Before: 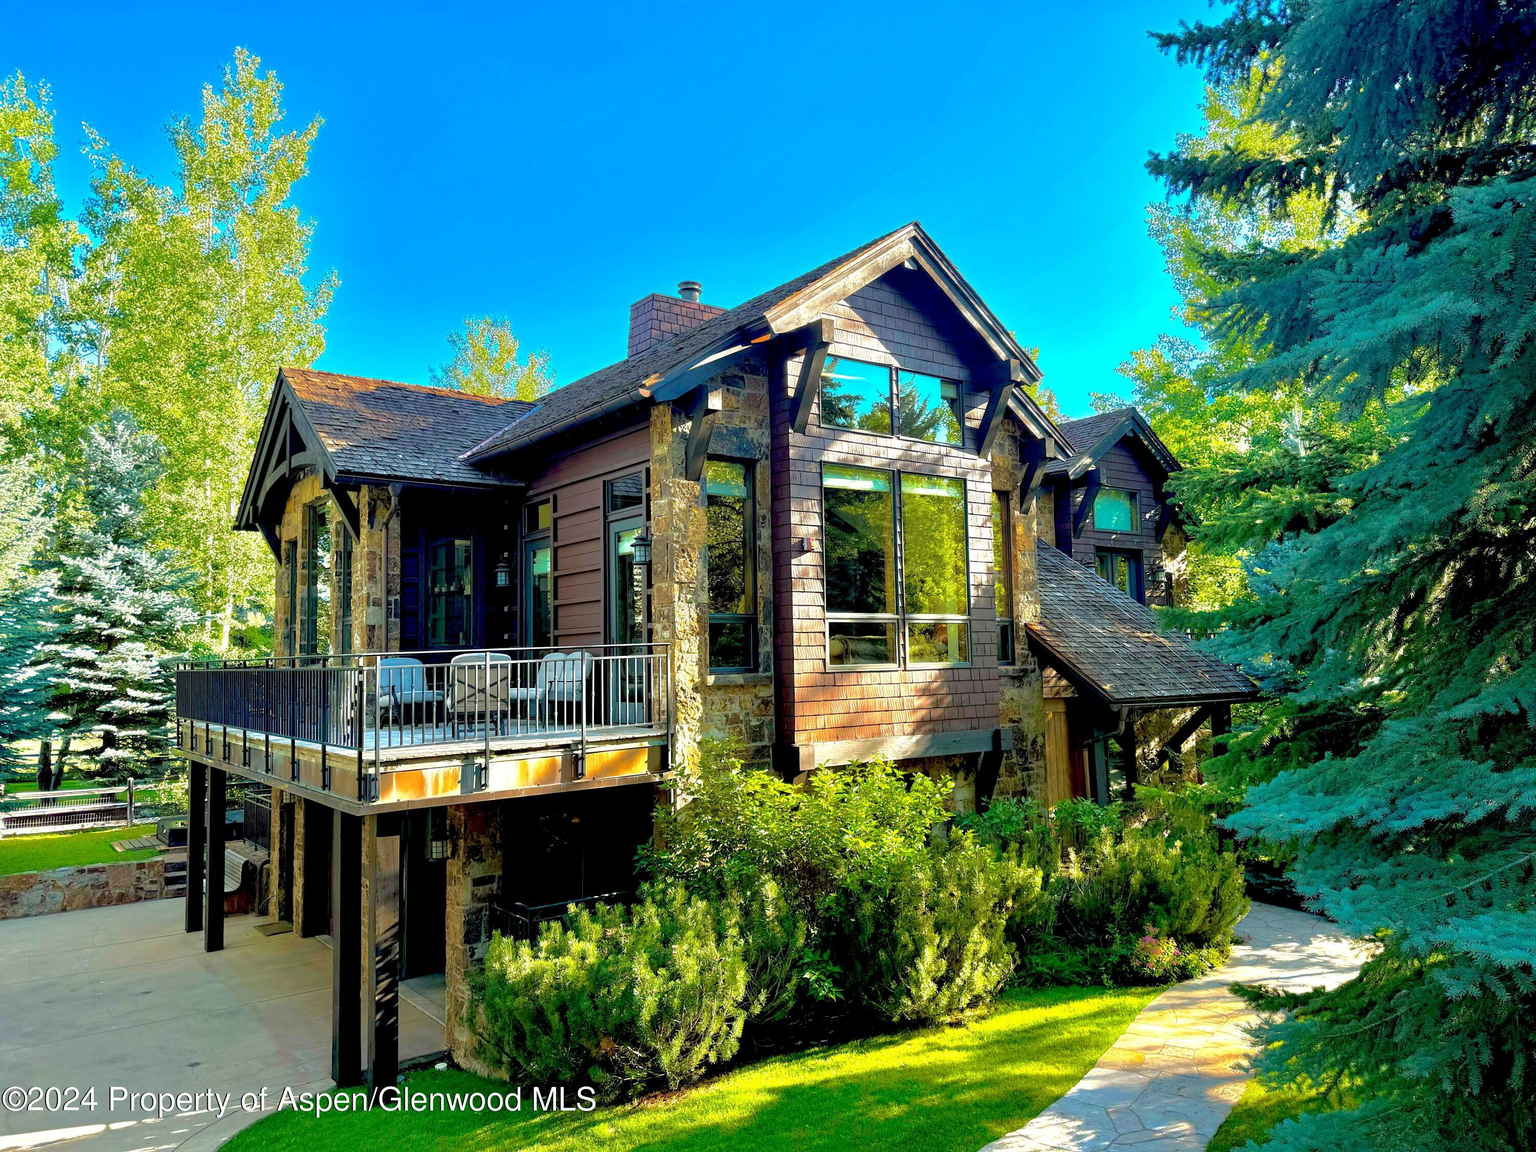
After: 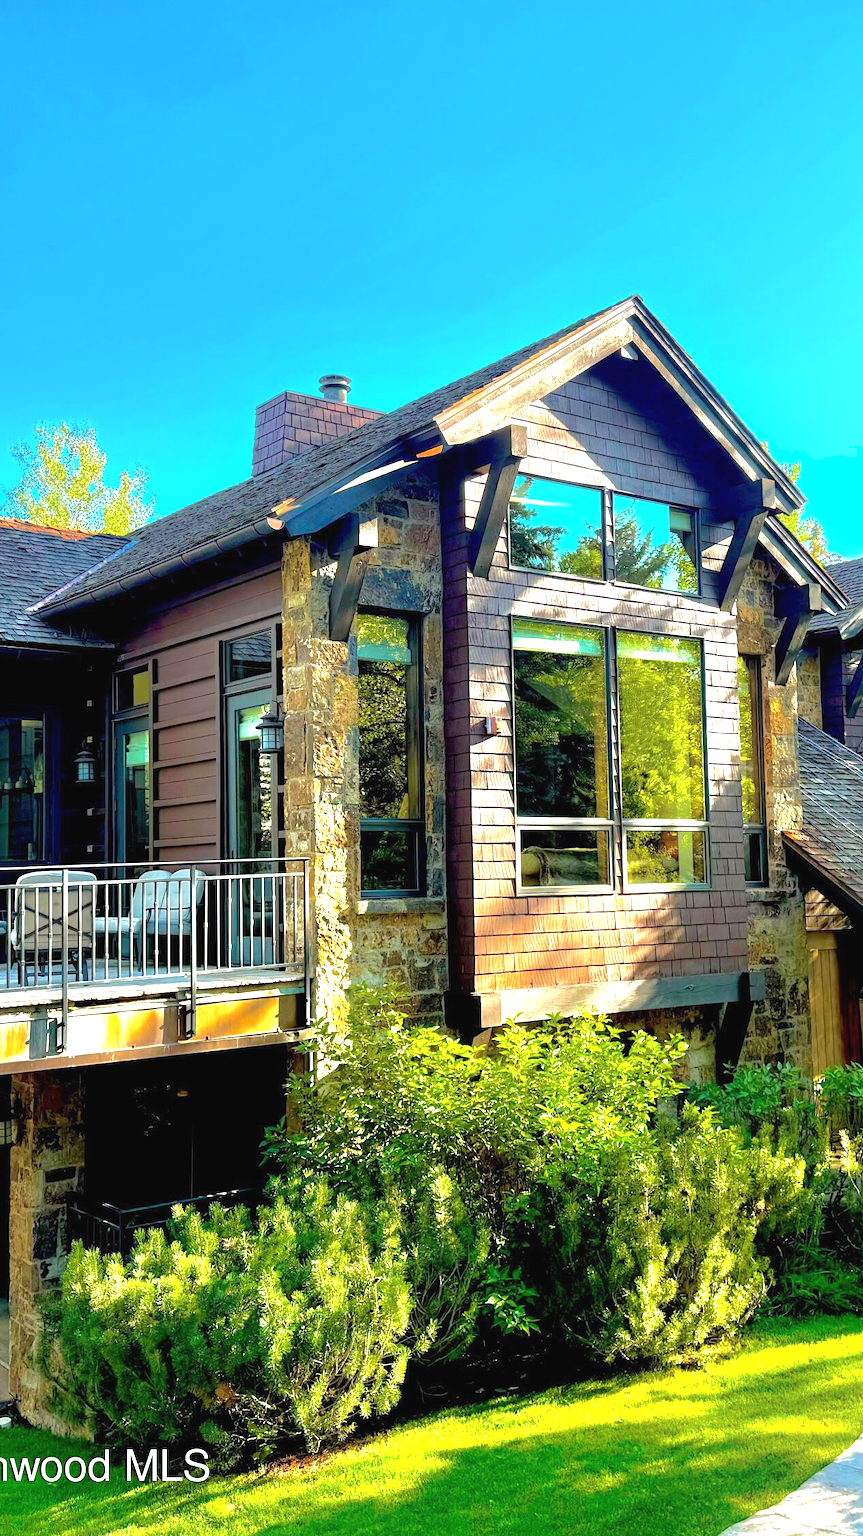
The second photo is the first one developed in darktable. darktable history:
shadows and highlights: radius 93.07, shadows -14.46, white point adjustment 0.23, highlights 31.48, compress 48.23%, highlights color adjustment 52.79%, soften with gaussian
crop: left 28.583%, right 29.231%
exposure: black level correction -0.002, exposure 0.54 EV, compensate highlight preservation false
